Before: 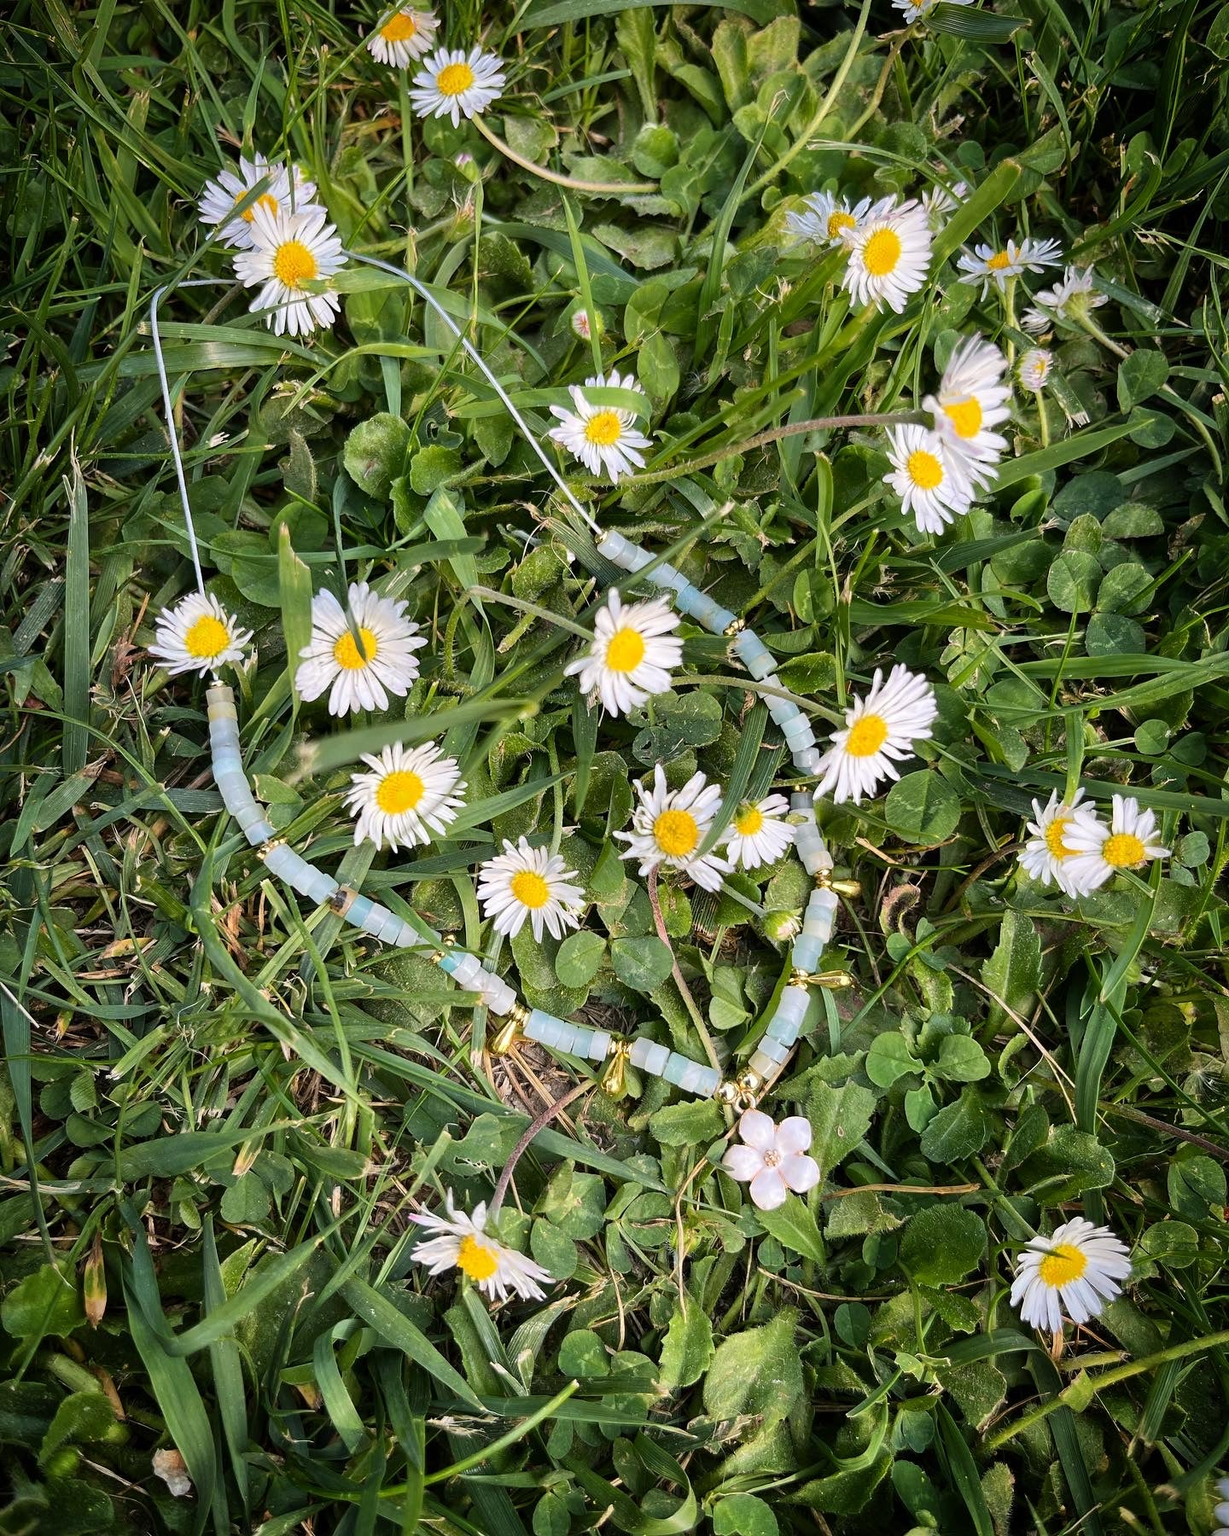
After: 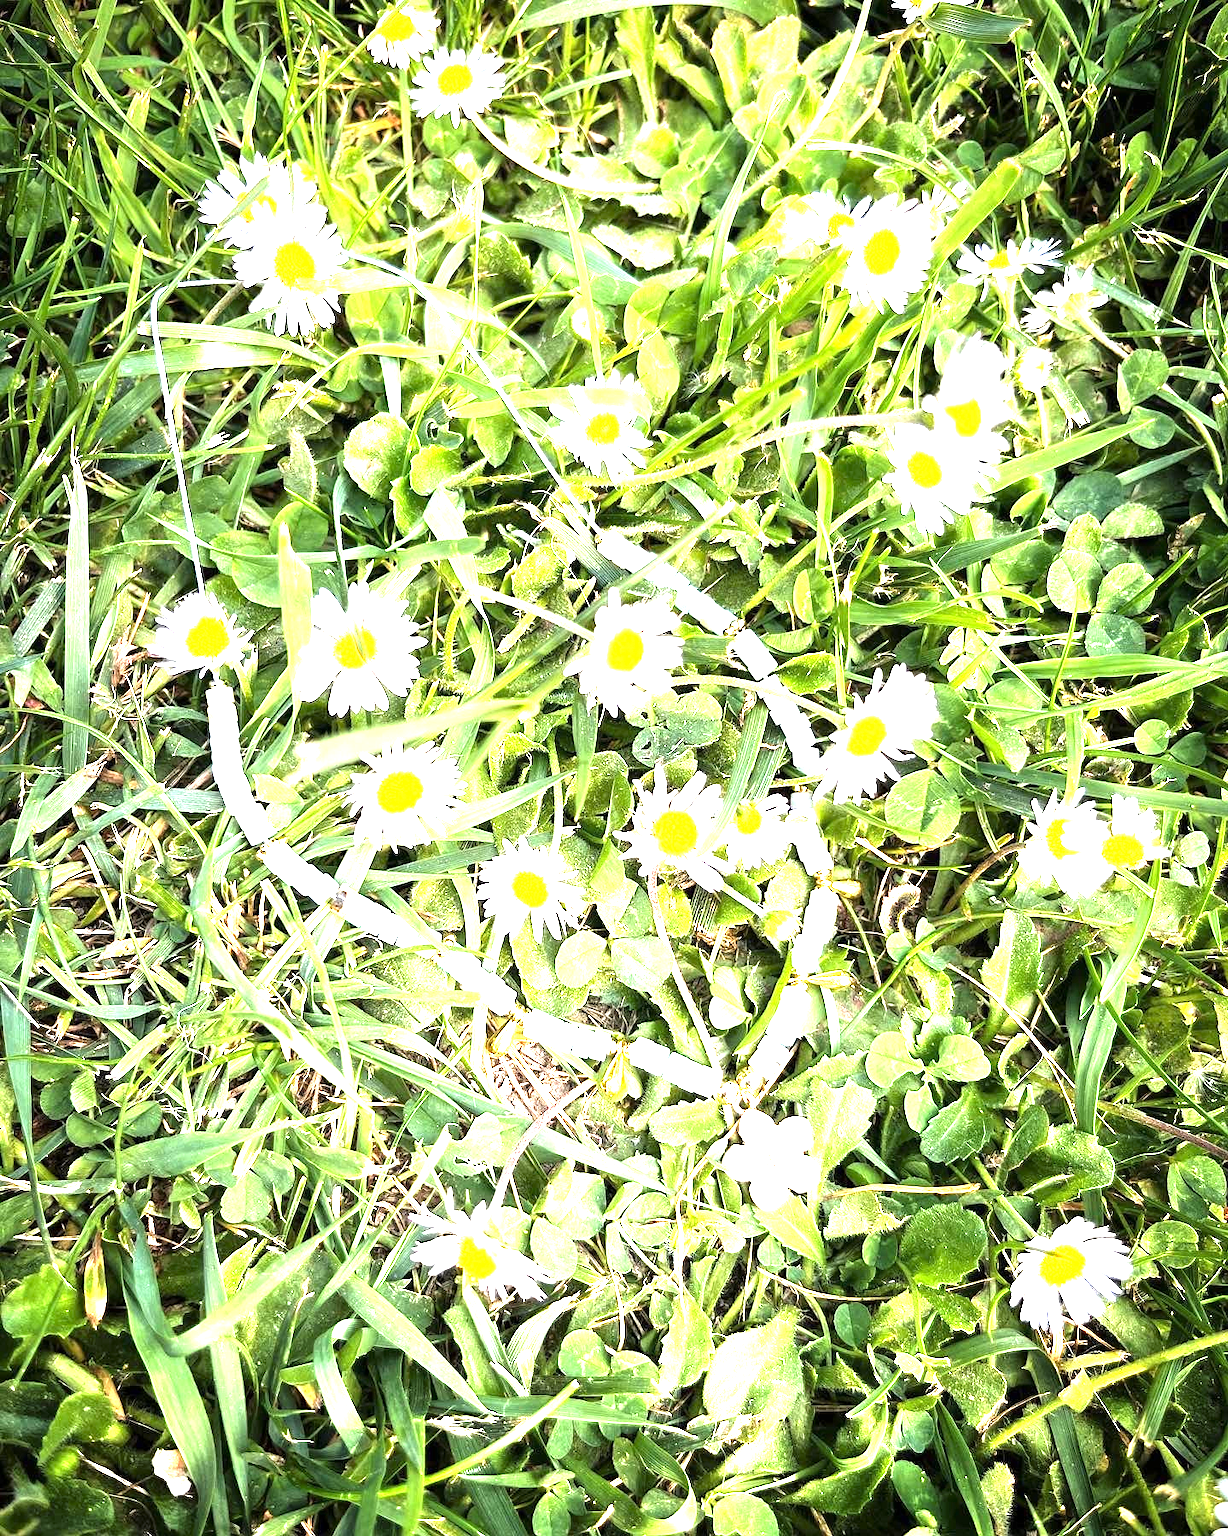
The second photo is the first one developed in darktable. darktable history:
tone equalizer: -8 EV -0.745 EV, -7 EV -0.737 EV, -6 EV -0.563 EV, -5 EV -0.365 EV, -3 EV 0.371 EV, -2 EV 0.6 EV, -1 EV 0.682 EV, +0 EV 0.758 EV
exposure: exposure 1.989 EV, compensate highlight preservation false
